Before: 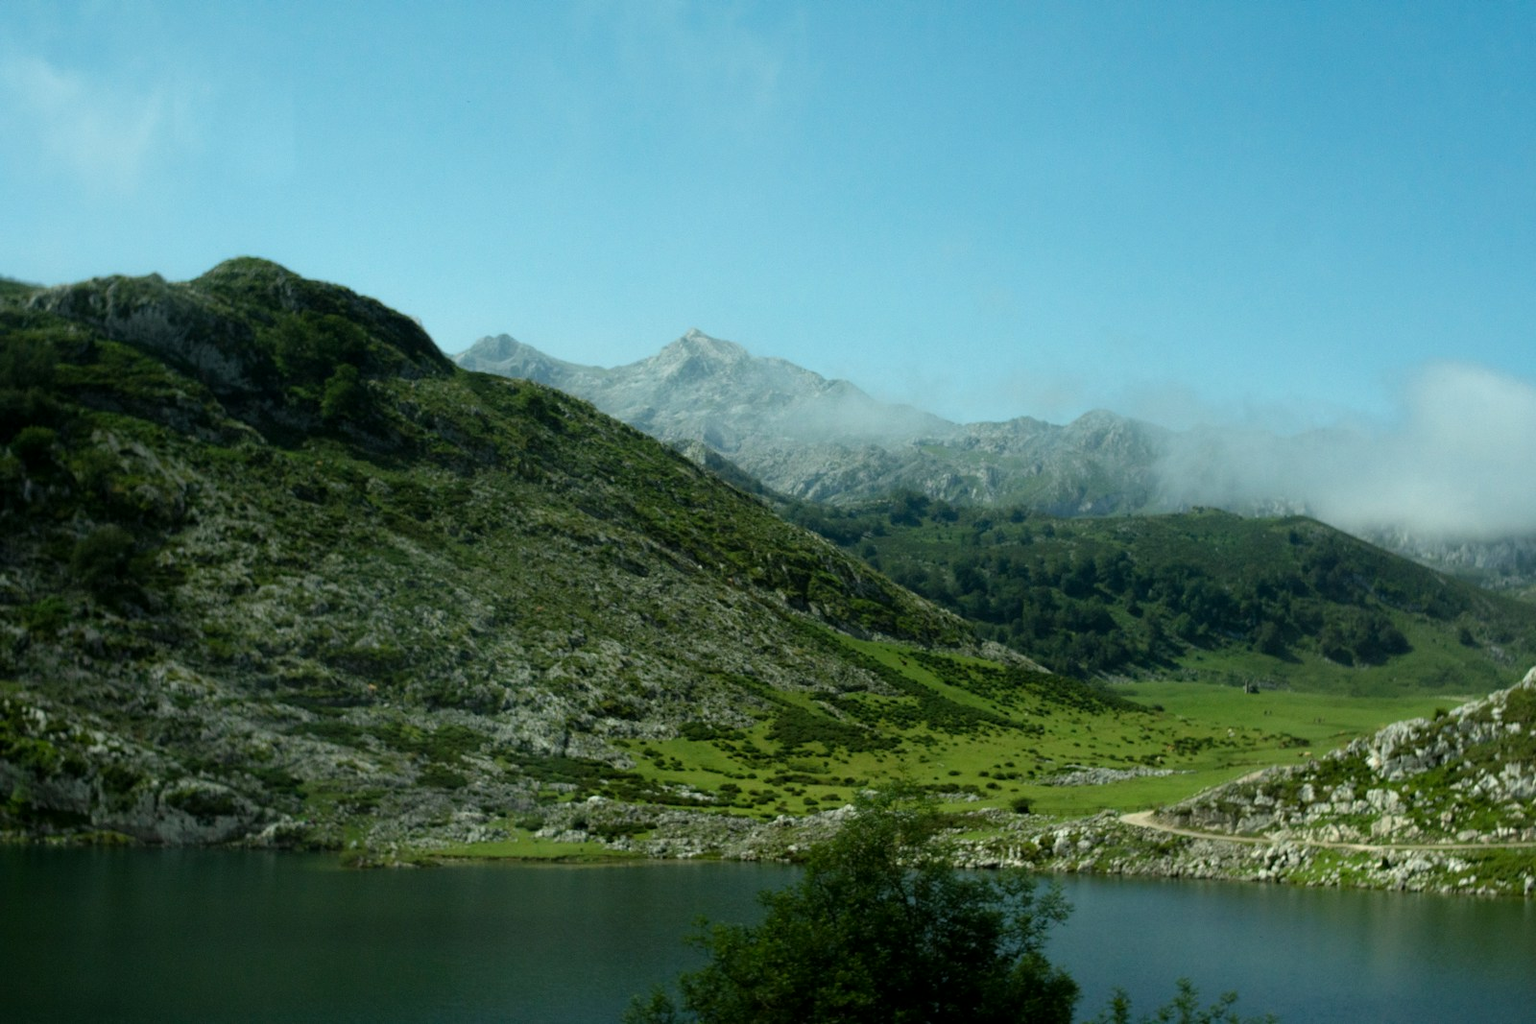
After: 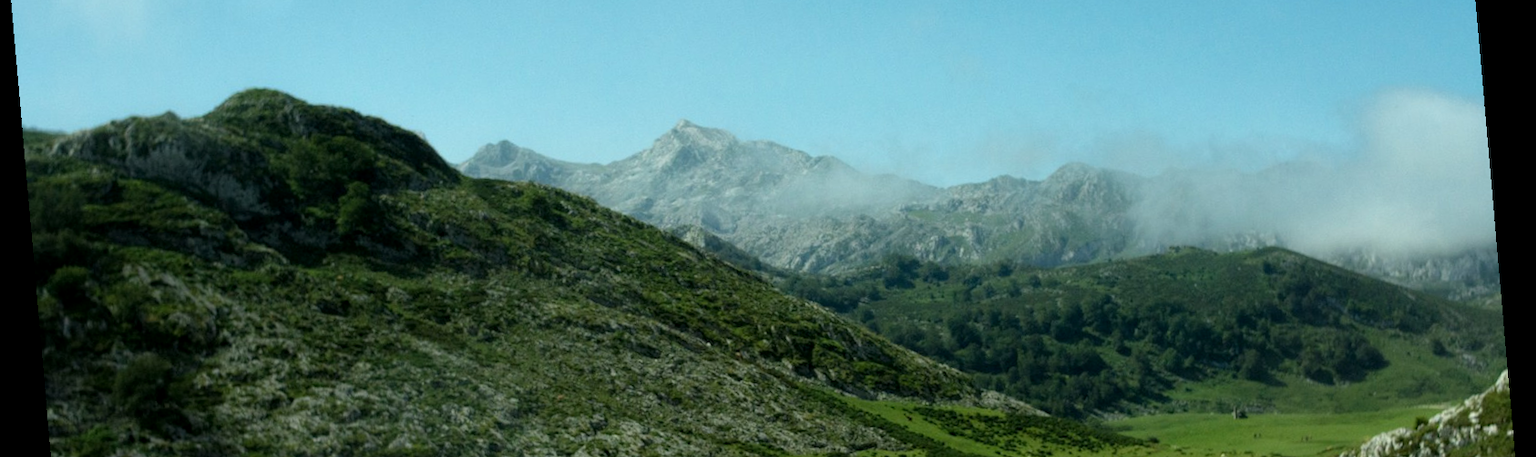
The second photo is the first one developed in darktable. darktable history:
rotate and perspective: rotation -4.98°, automatic cropping off
local contrast: highlights 100%, shadows 100%, detail 120%, midtone range 0.2
crop and rotate: top 23.84%, bottom 34.294%
